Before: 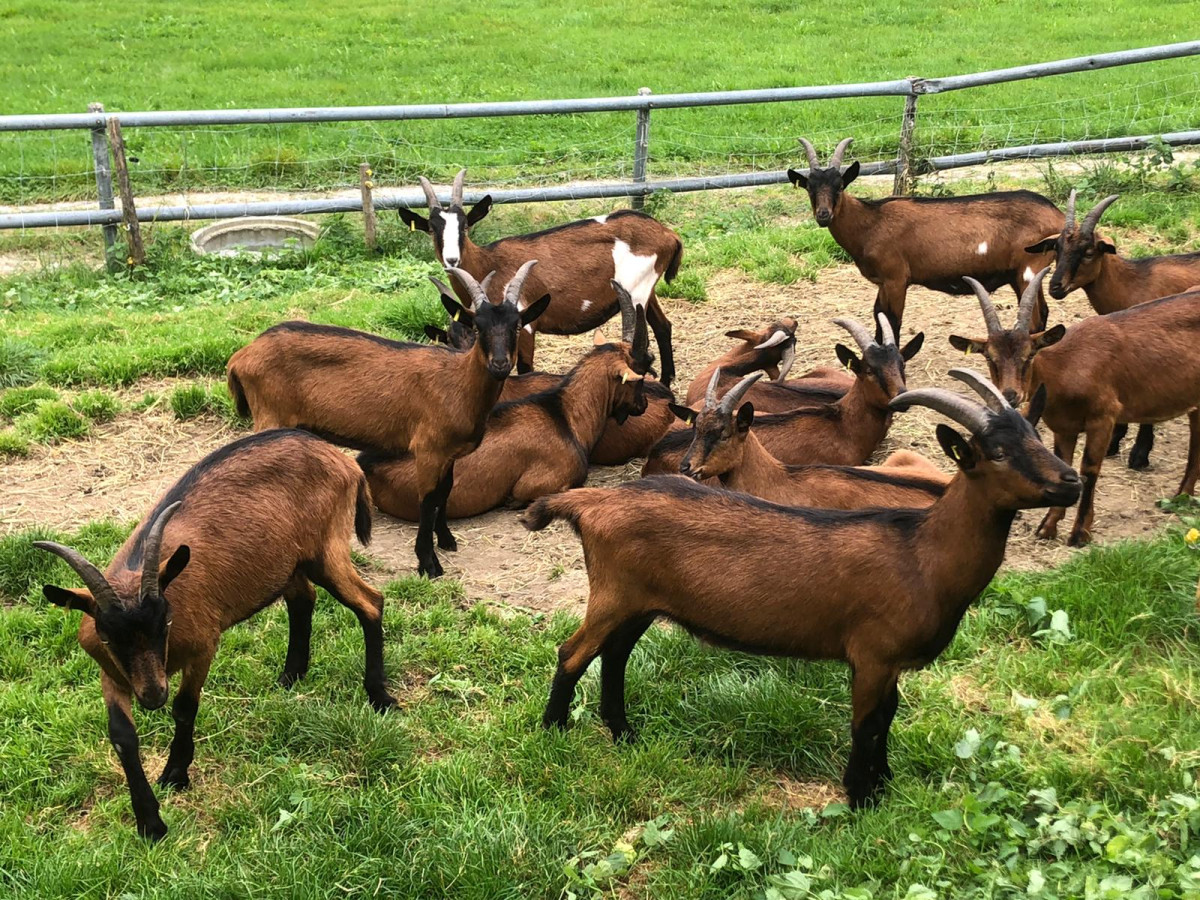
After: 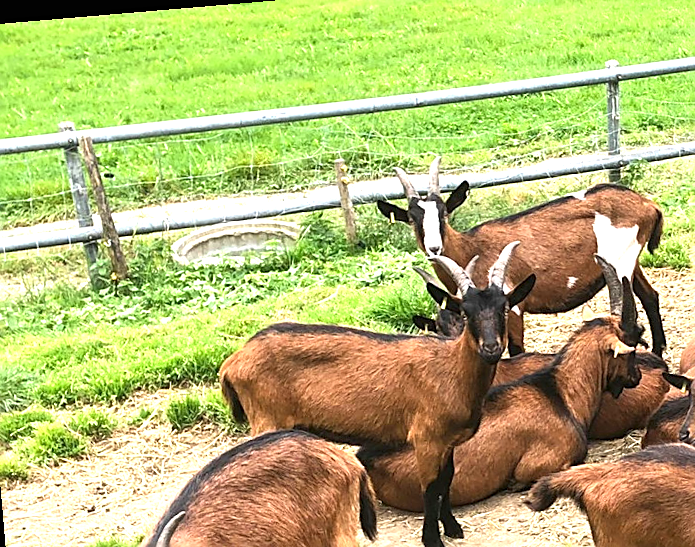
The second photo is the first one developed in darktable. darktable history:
rotate and perspective: rotation -4.86°, automatic cropping off
crop and rotate: left 3.047%, top 7.509%, right 42.236%, bottom 37.598%
sharpen: amount 0.6
exposure: black level correction 0, exposure 1 EV, compensate highlight preservation false
